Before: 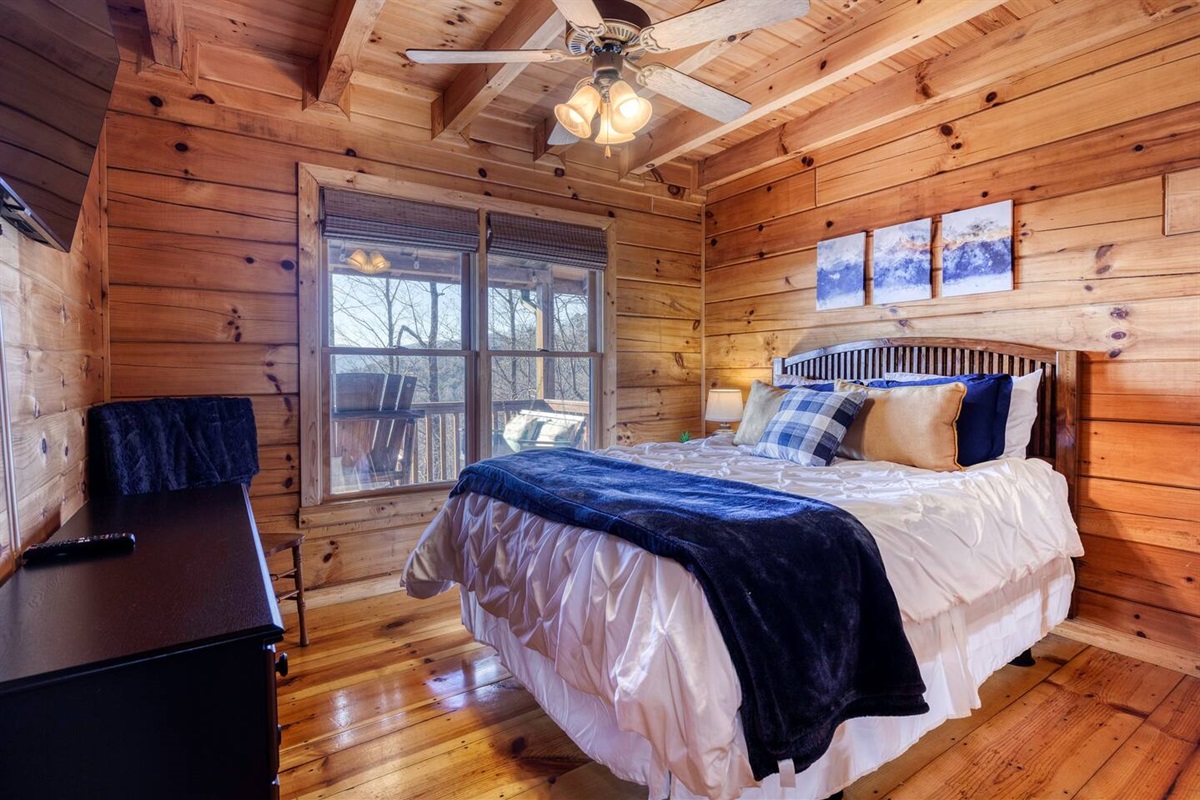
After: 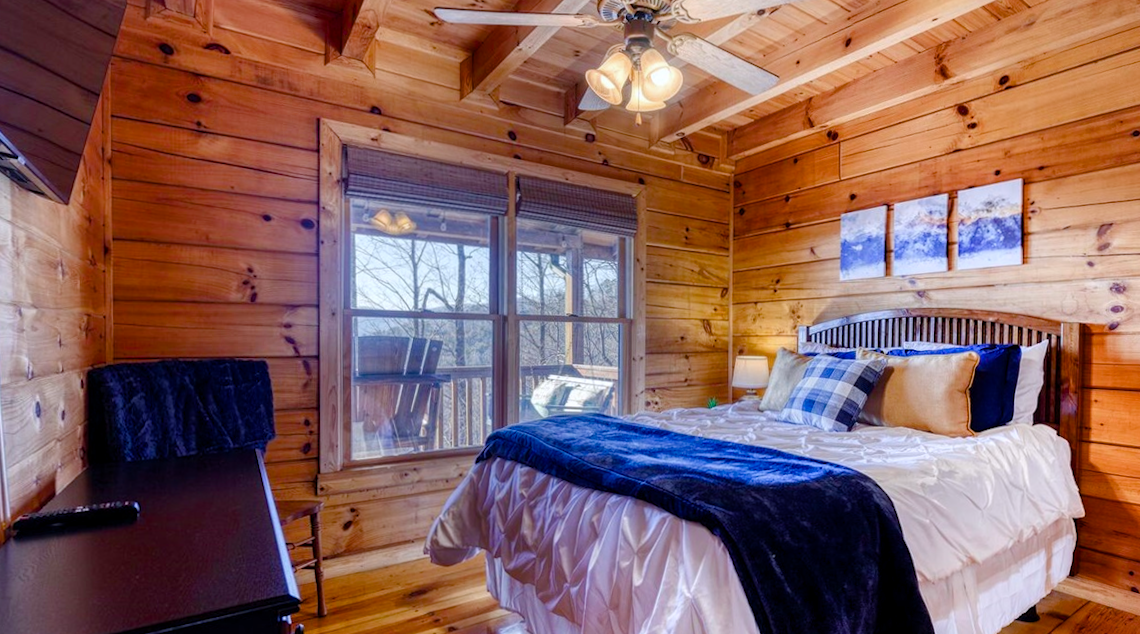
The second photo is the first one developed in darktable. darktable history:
crop and rotate: angle 0.2°, left 0.275%, right 3.127%, bottom 14.18%
white balance: red 0.983, blue 1.036
rotate and perspective: rotation 0.679°, lens shift (horizontal) 0.136, crop left 0.009, crop right 0.991, crop top 0.078, crop bottom 0.95
color balance rgb: perceptual saturation grading › global saturation 20%, perceptual saturation grading › highlights -25%, perceptual saturation grading › shadows 50%
